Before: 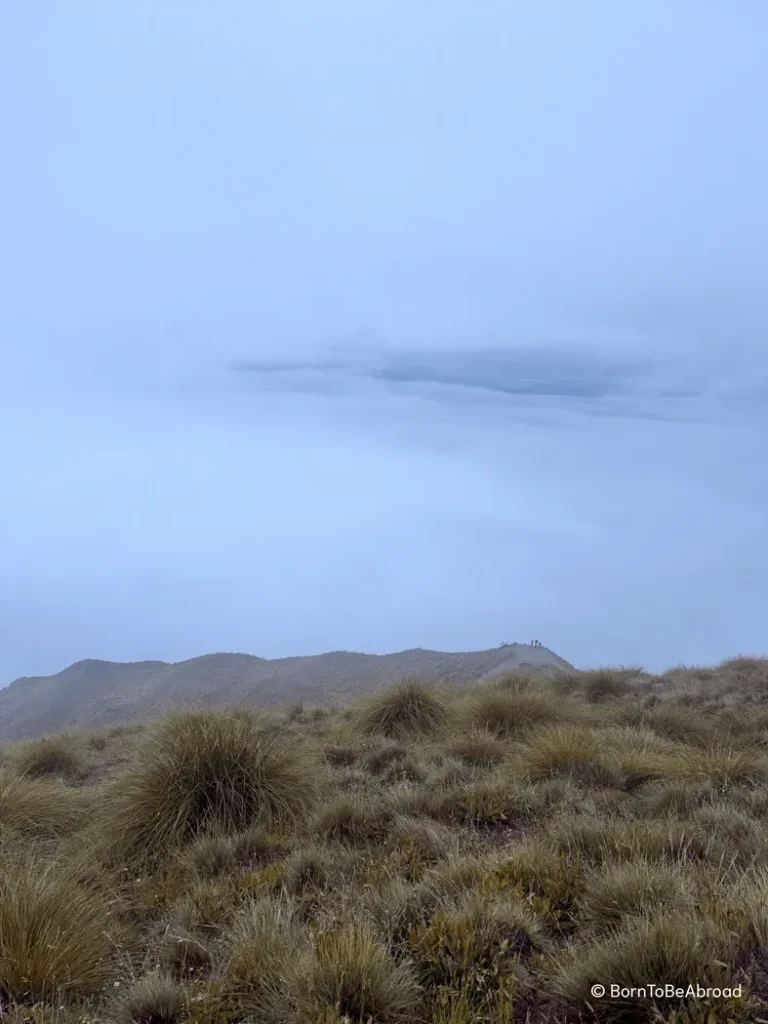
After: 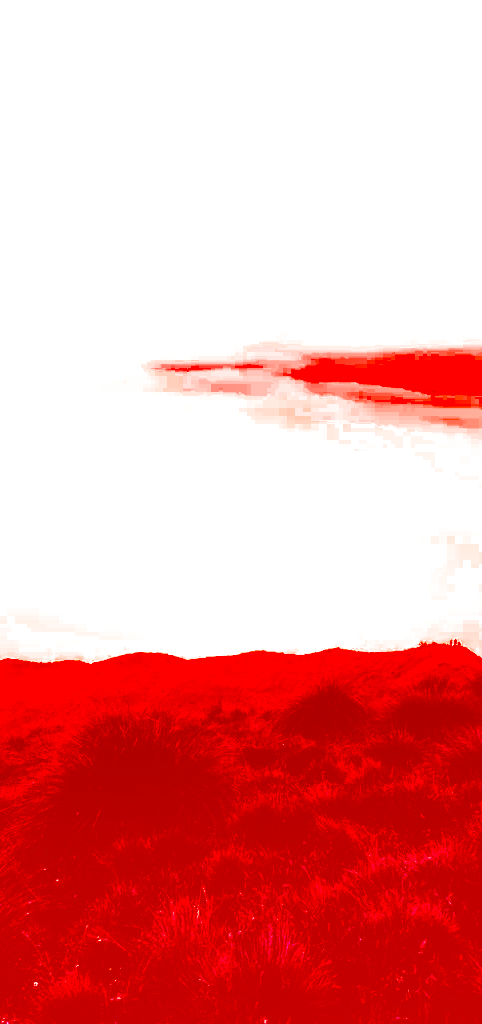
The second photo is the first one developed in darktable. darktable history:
base curve: curves: ch0 [(0, 0.036) (0.083, 0.04) (0.804, 1)], preserve colors none
shadows and highlights: low approximation 0.01, soften with gaussian
crop: left 10.644%, right 26.528%
white balance: emerald 1
color correction: highlights a* -39.68, highlights b* -40, shadows a* -40, shadows b* -40, saturation -3
exposure: exposure 0.3 EV, compensate highlight preservation false
split-toning: shadows › hue 216°, shadows › saturation 1, highlights › hue 57.6°, balance -33.4
